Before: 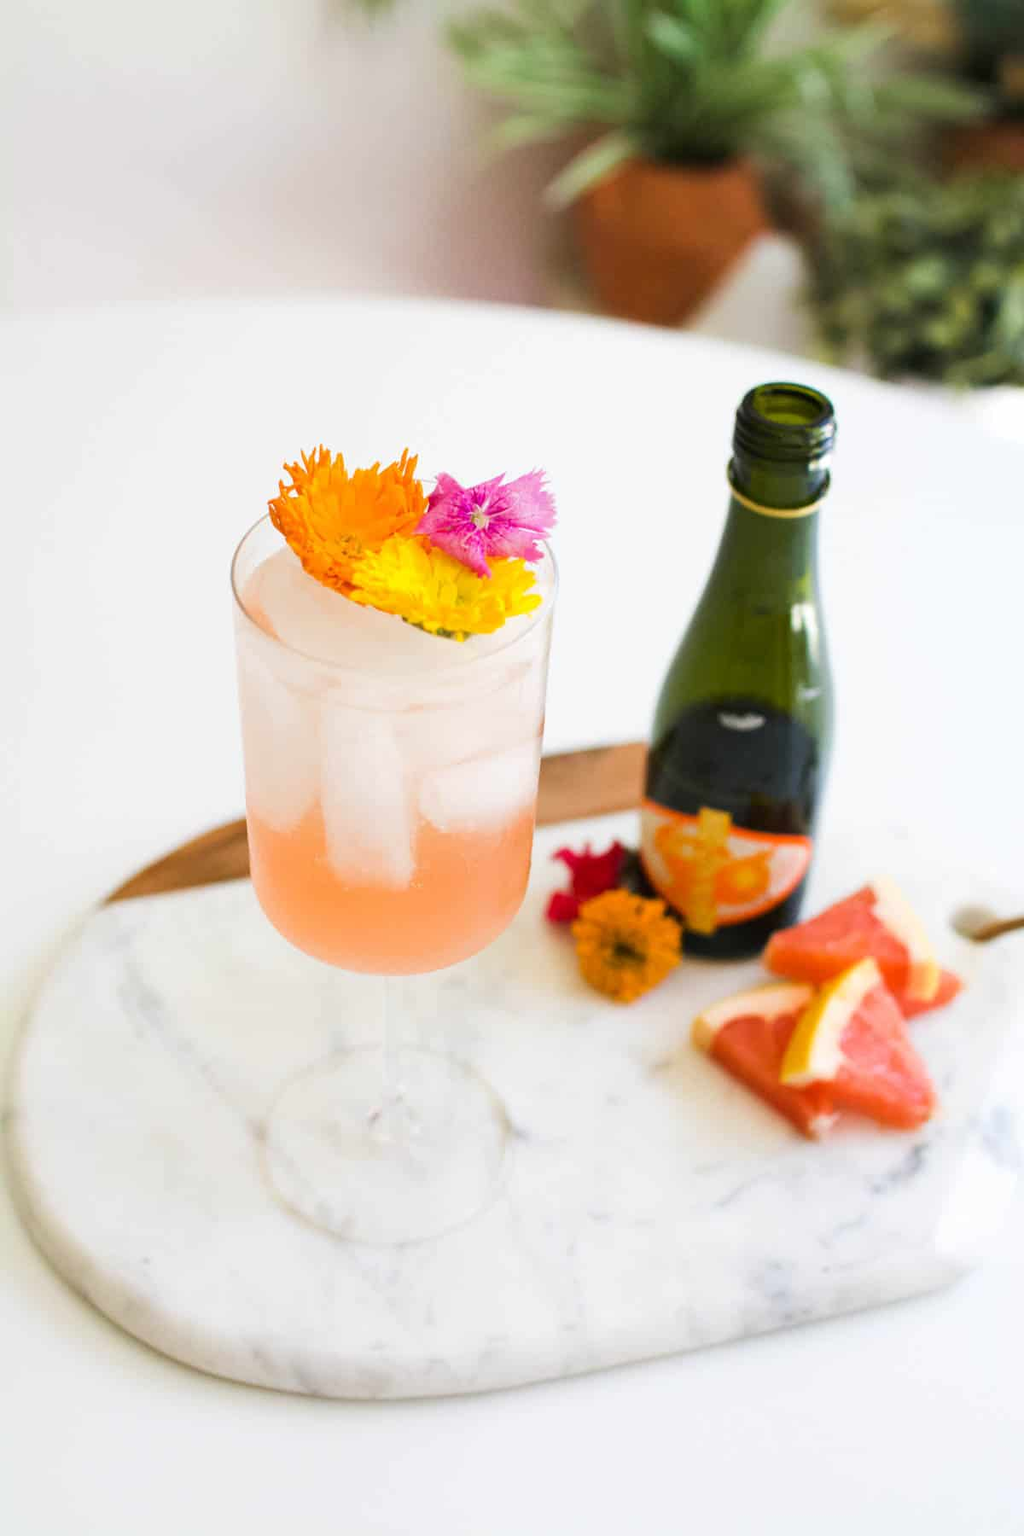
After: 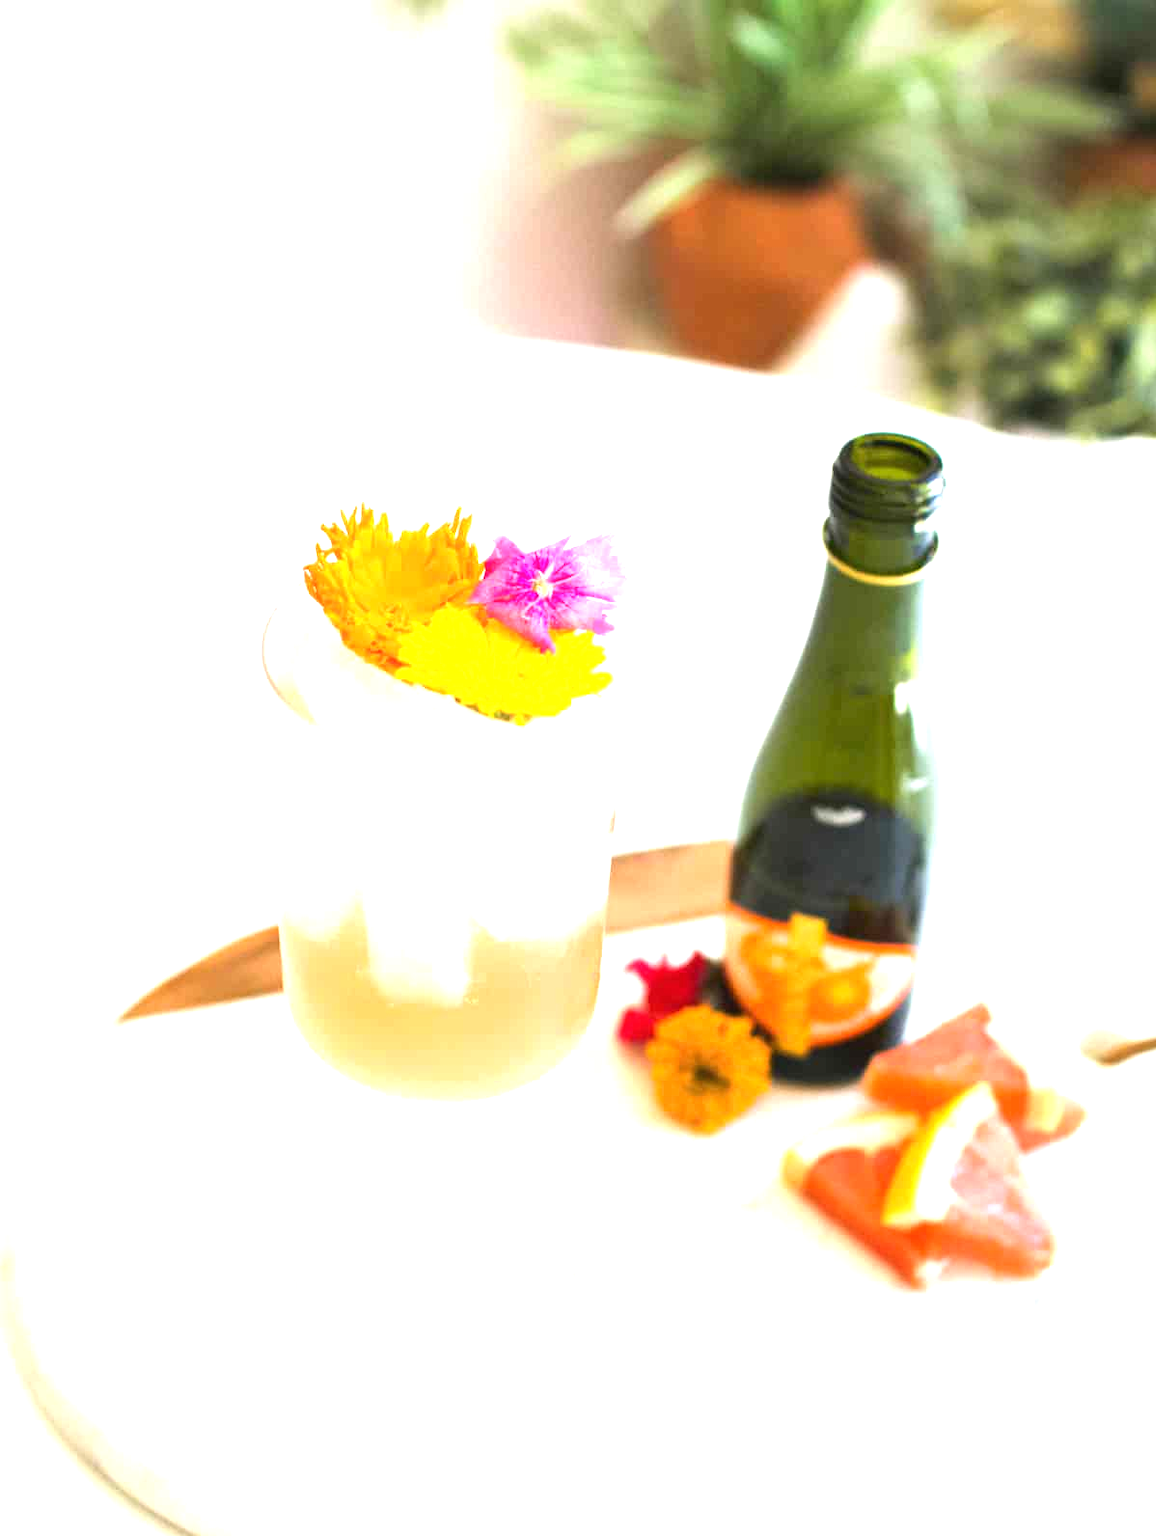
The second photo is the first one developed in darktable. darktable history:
crop and rotate: top 0%, bottom 11.521%
exposure: black level correction 0, exposure 1.2 EV, compensate highlight preservation false
contrast equalizer: octaves 7, y [[0.5, 0.486, 0.447, 0.446, 0.489, 0.5], [0.5 ×6], [0.5 ×6], [0 ×6], [0 ×6]], mix 0.13
